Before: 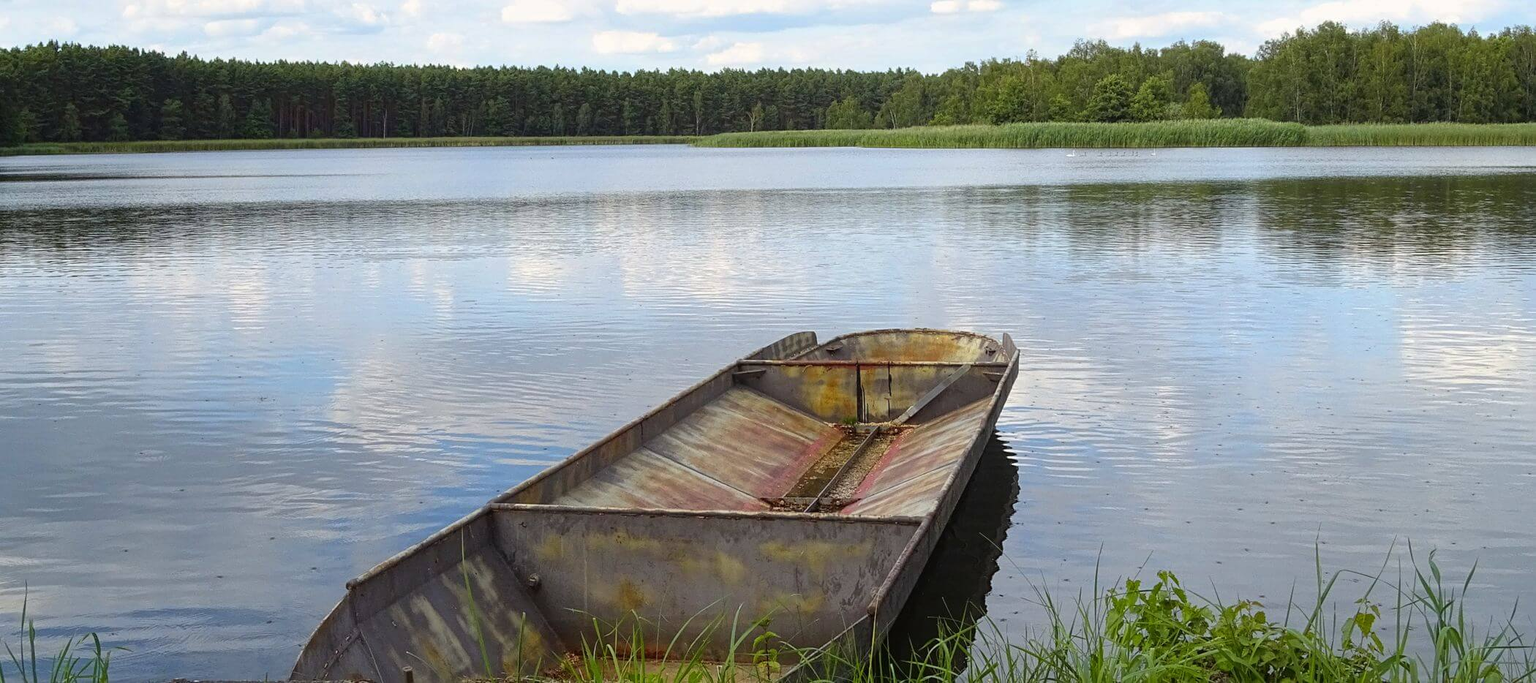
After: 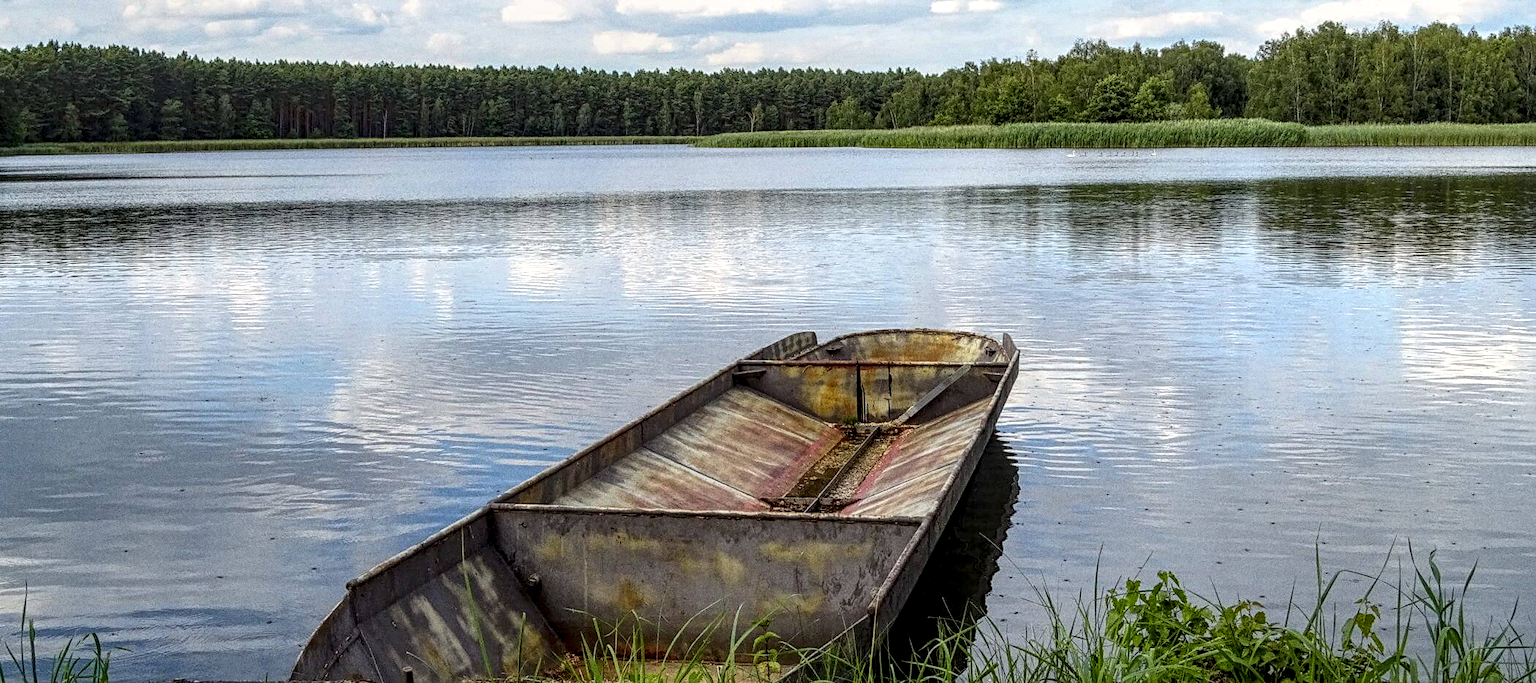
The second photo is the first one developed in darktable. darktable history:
grain: coarseness 0.09 ISO, strength 40%
local contrast: highlights 0%, shadows 0%, detail 182%
